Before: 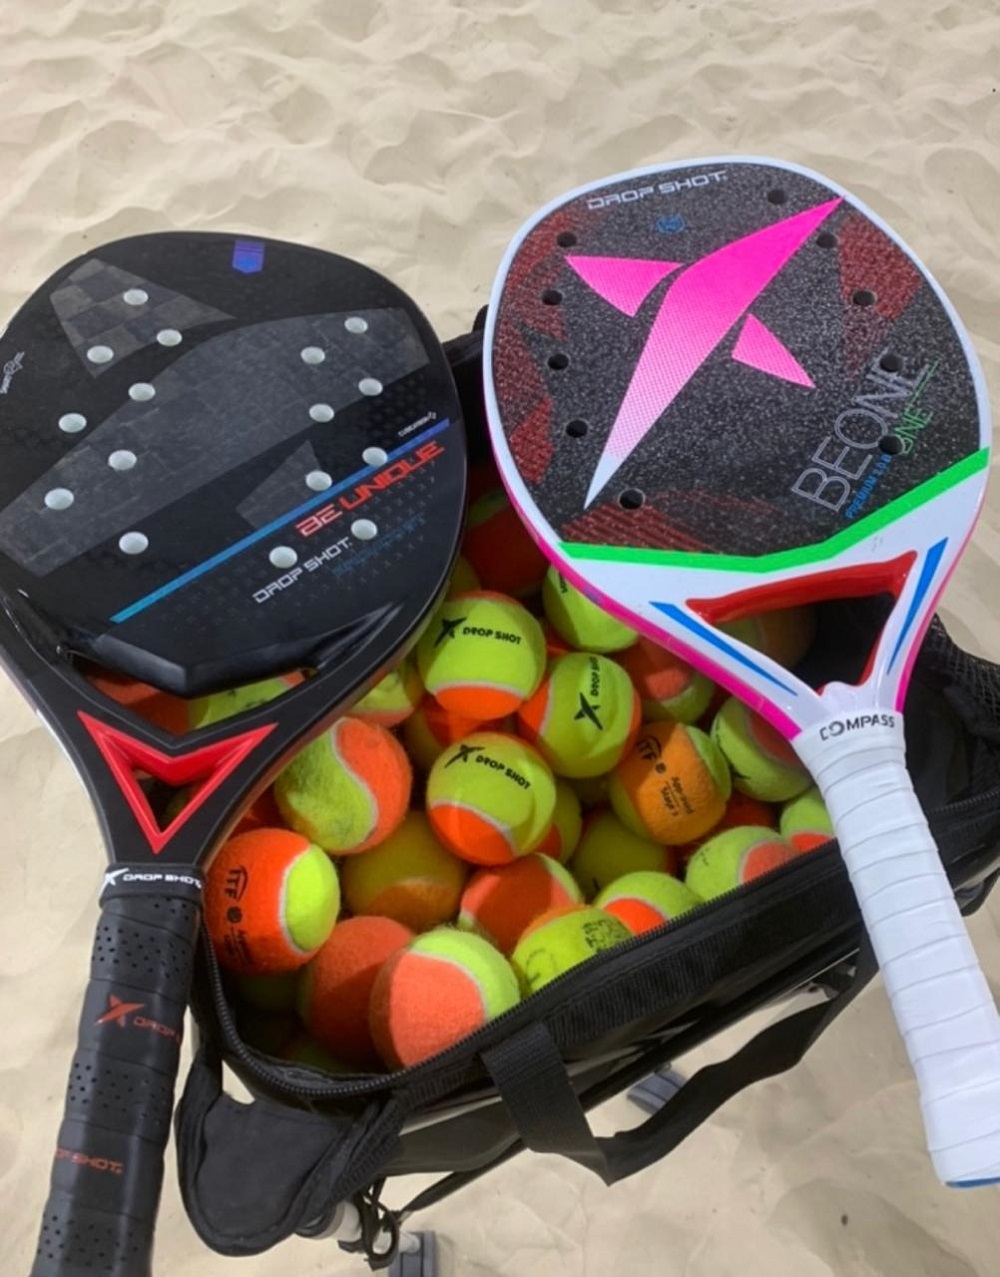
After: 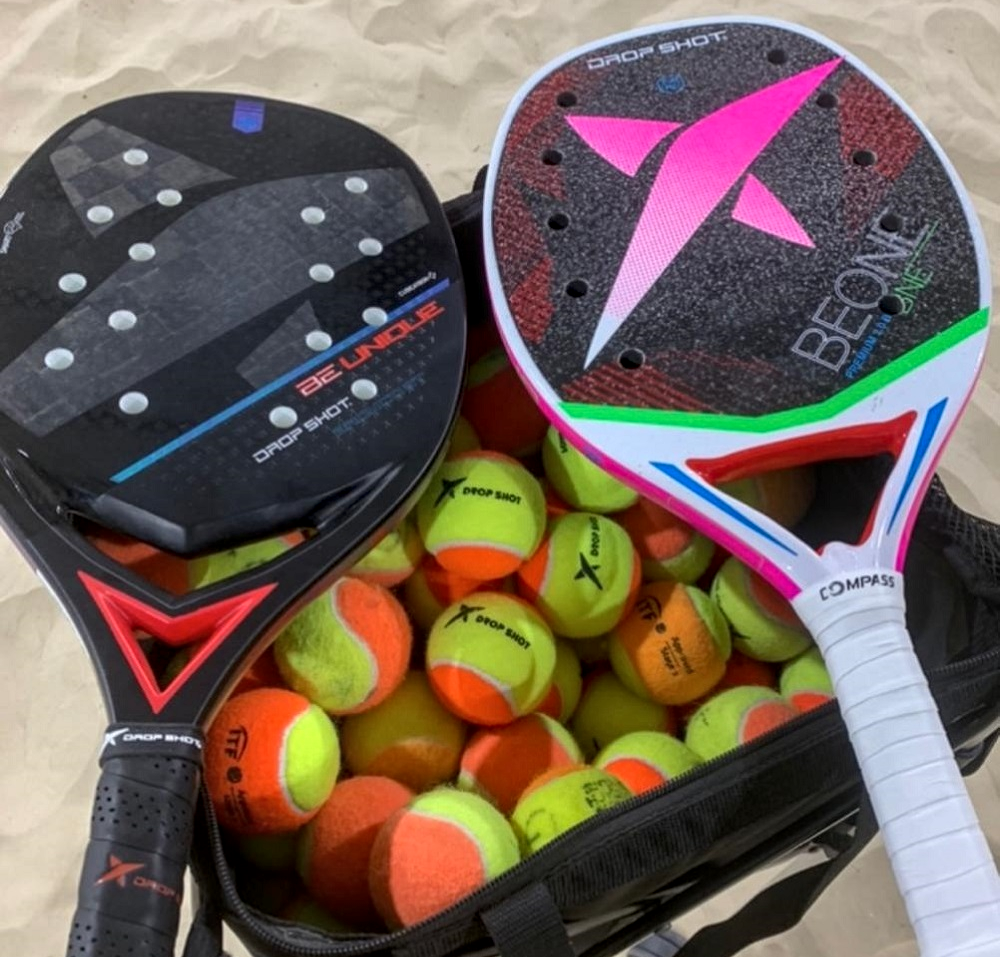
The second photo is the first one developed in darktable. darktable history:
local contrast: detail 130%
crop: top 11.026%, bottom 13.956%
